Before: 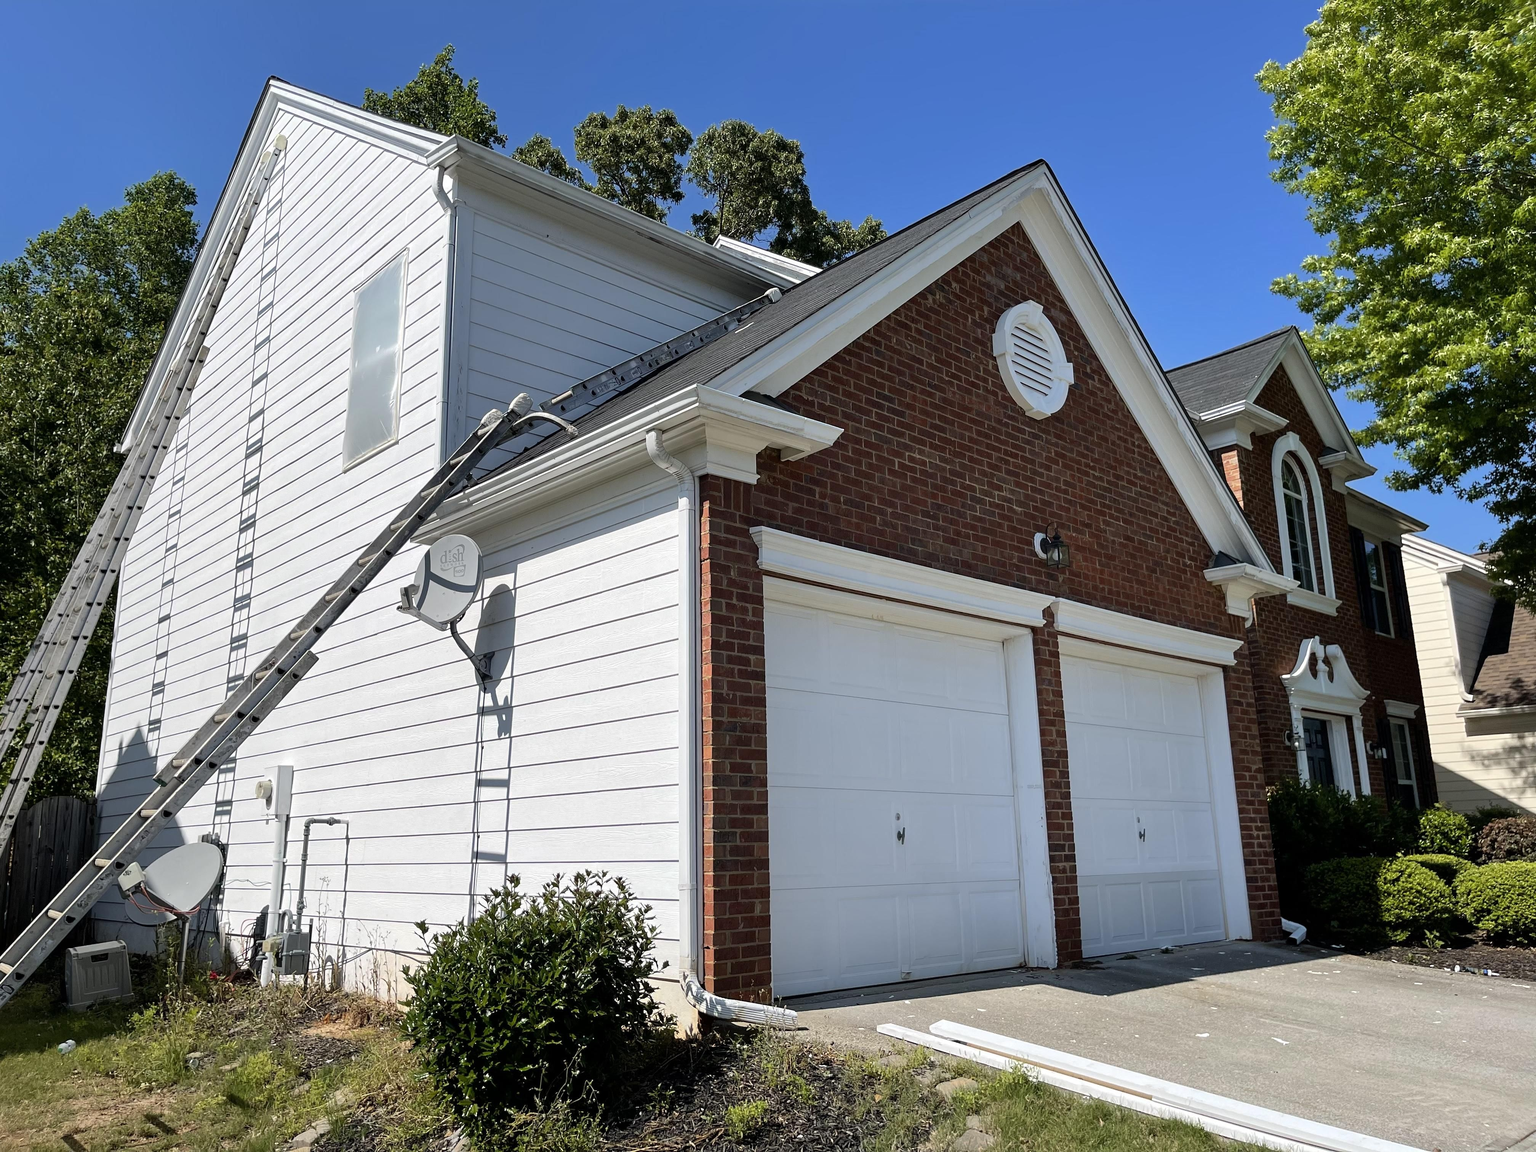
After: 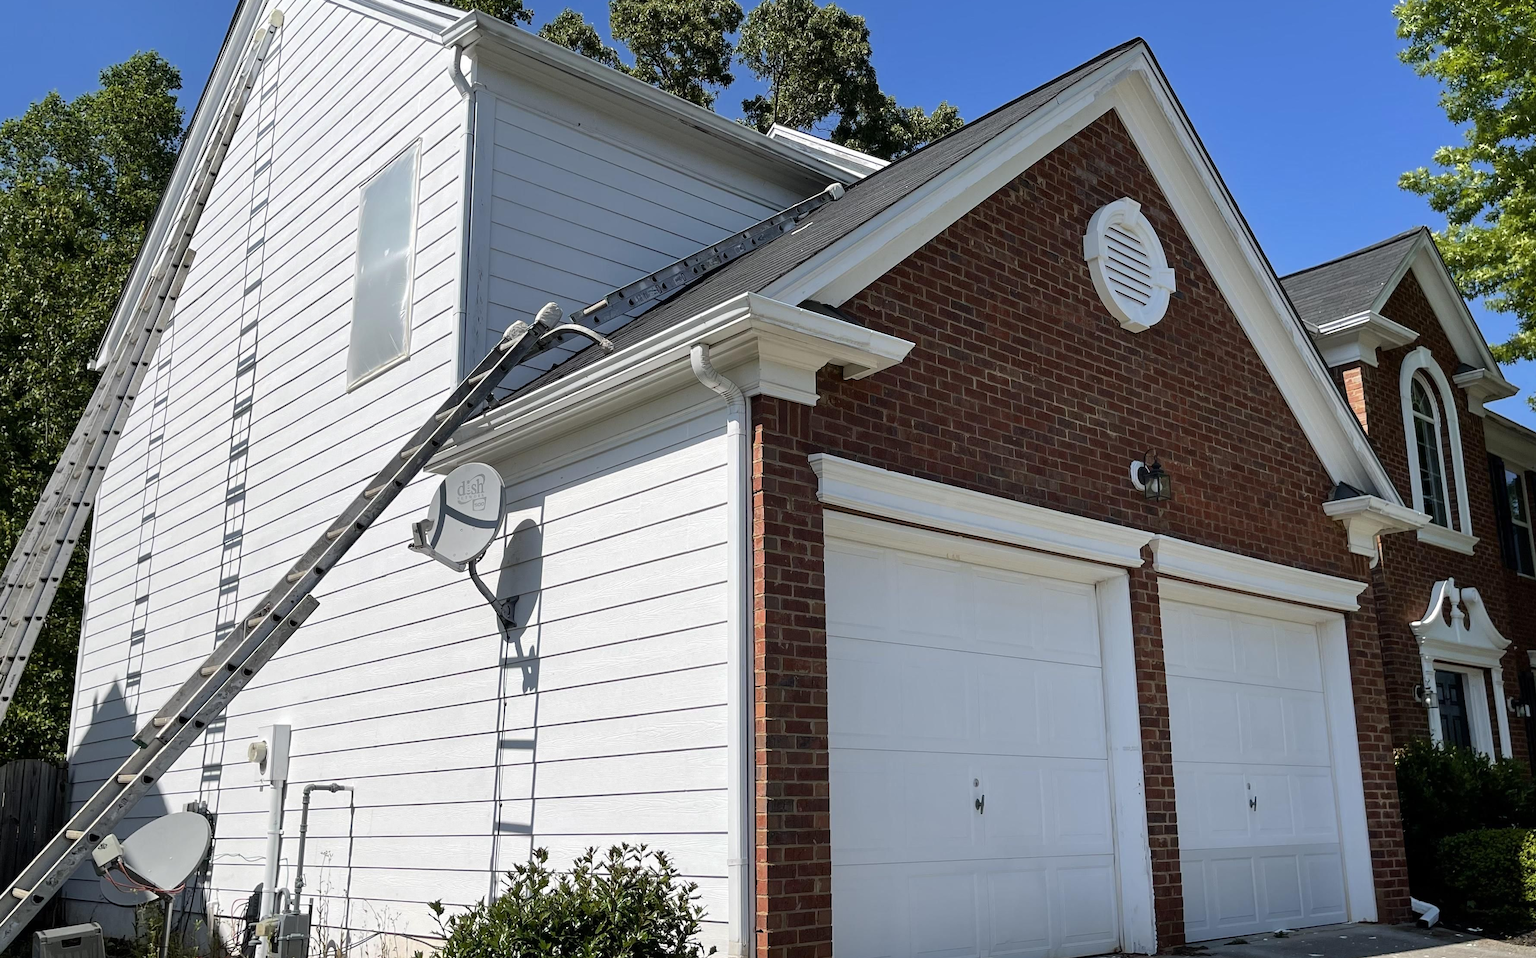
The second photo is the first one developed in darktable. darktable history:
crop and rotate: left 2.422%, top 10.994%, right 9.347%, bottom 15.603%
